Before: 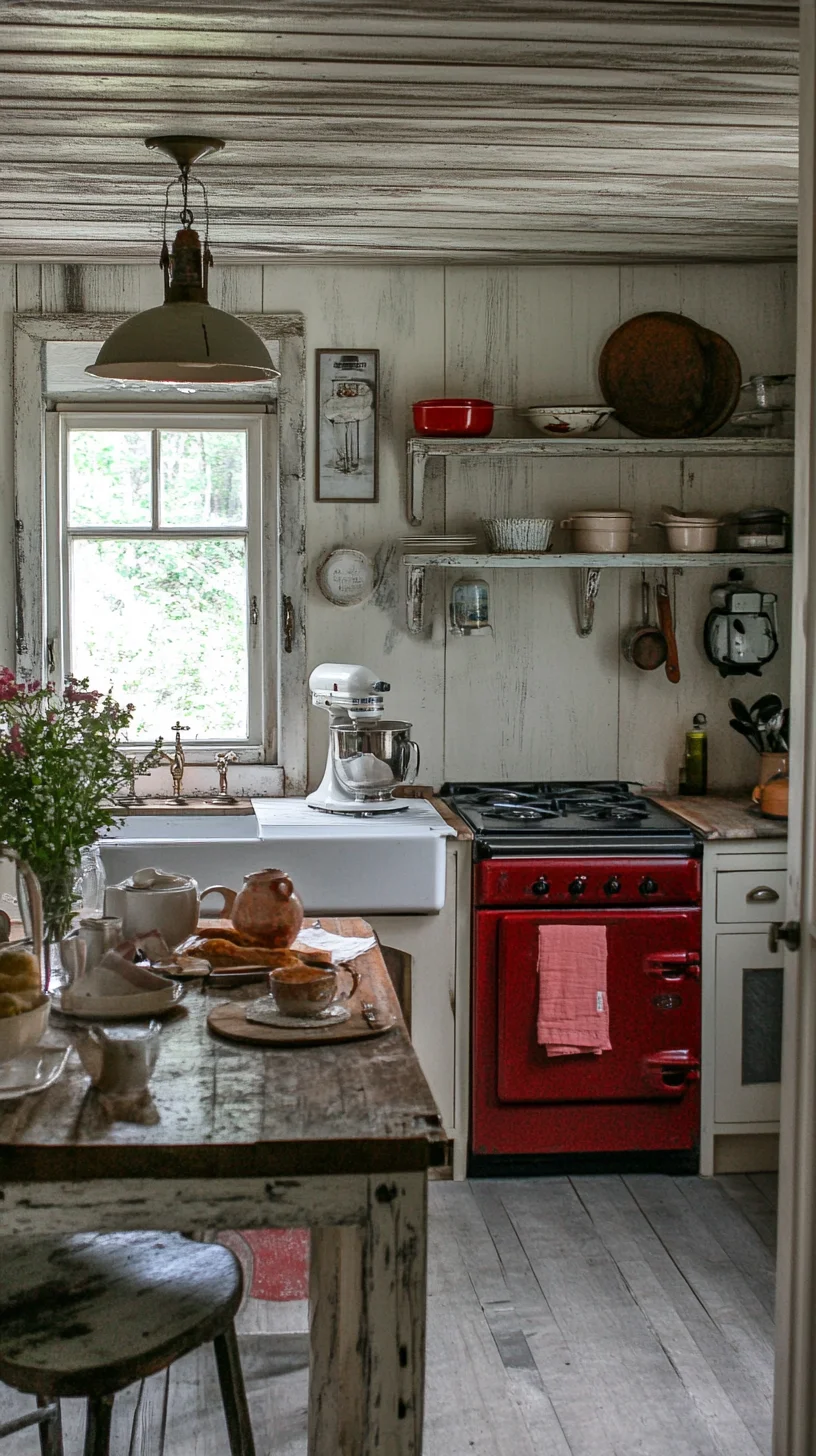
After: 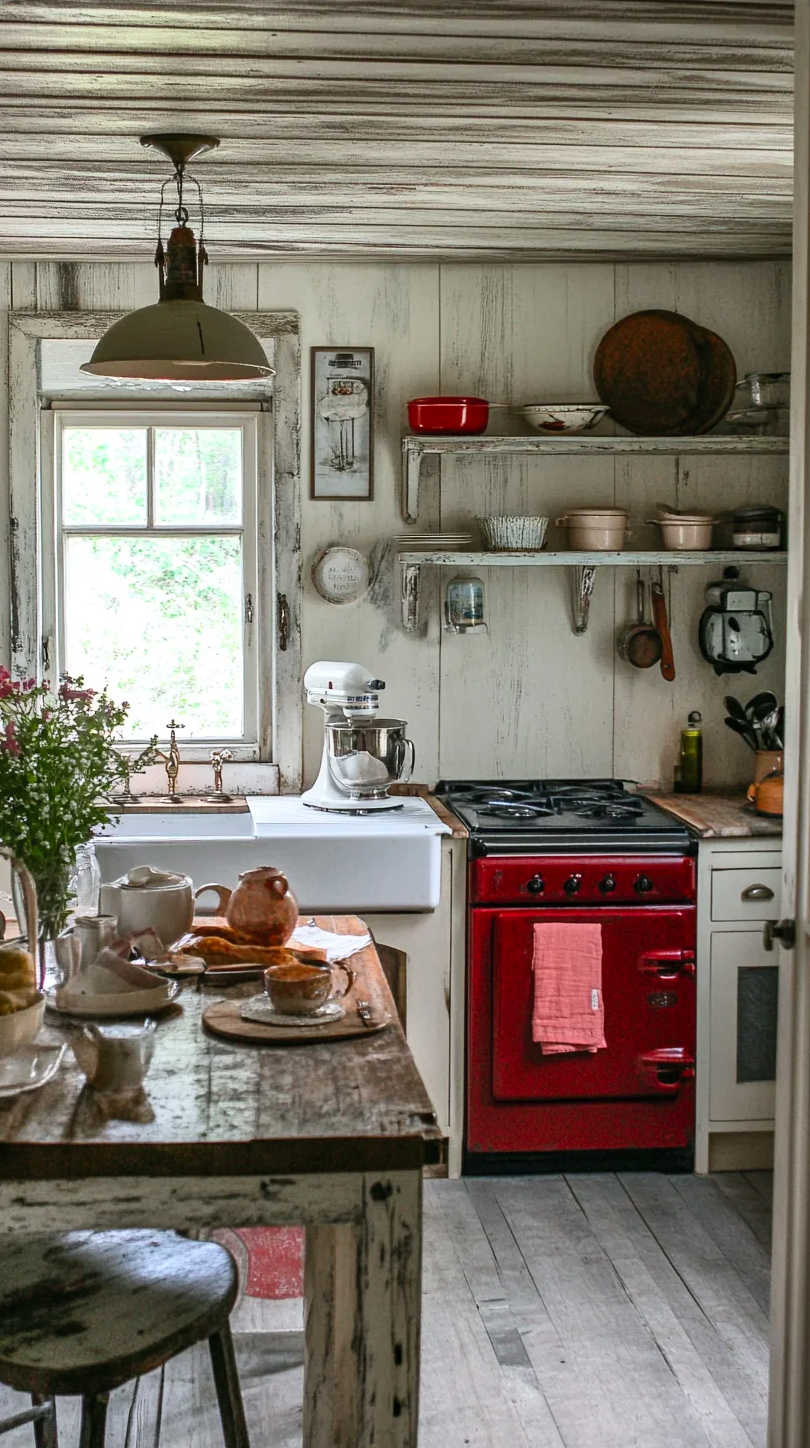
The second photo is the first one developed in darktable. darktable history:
crop and rotate: left 0.614%, top 0.179%, bottom 0.309%
contrast brightness saturation: contrast 0.2, brightness 0.16, saturation 0.22
